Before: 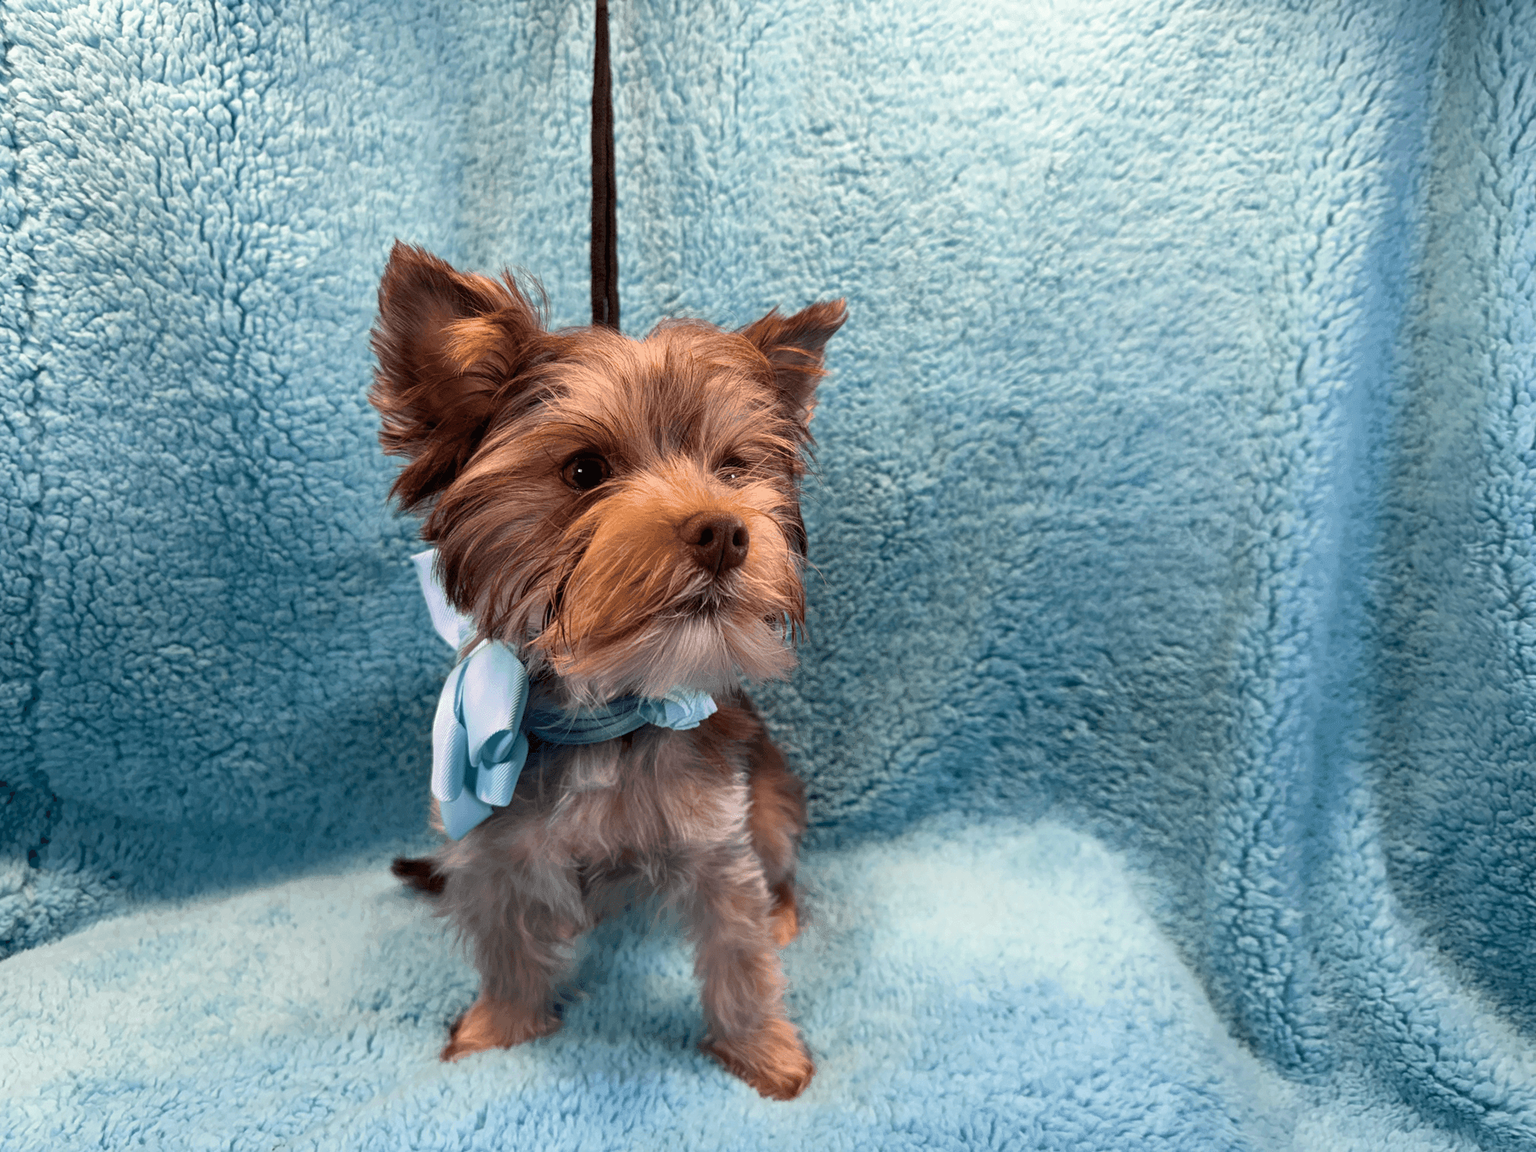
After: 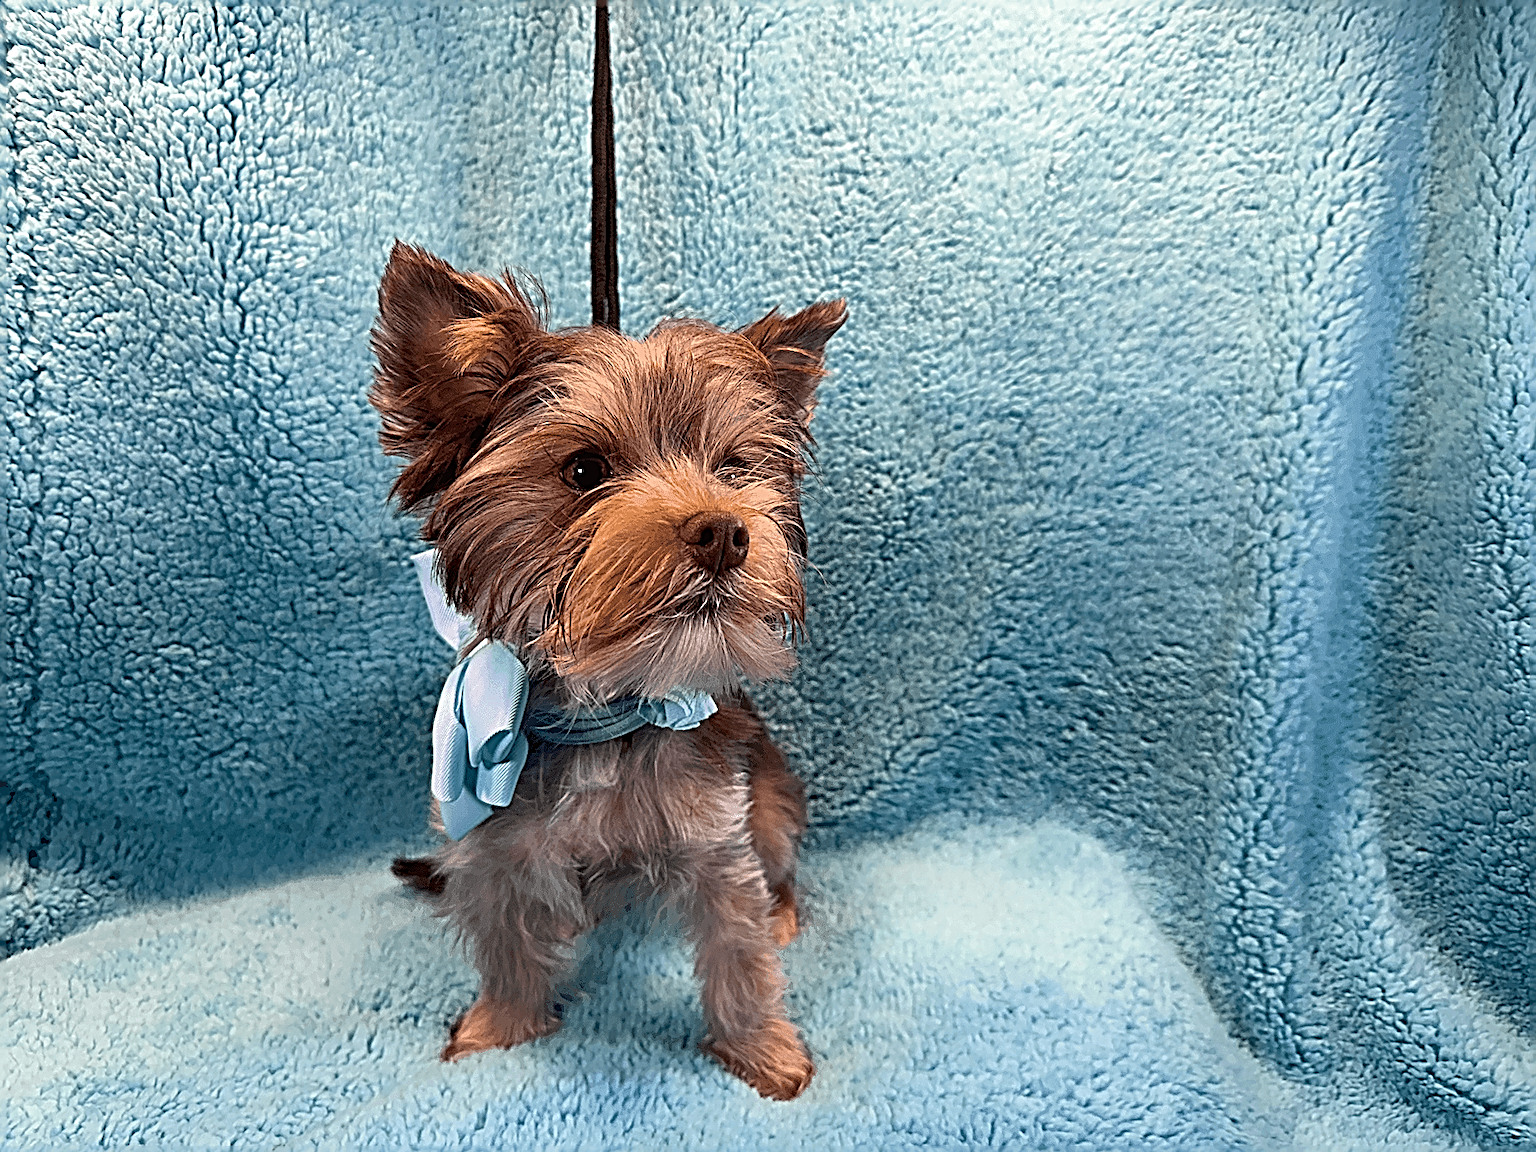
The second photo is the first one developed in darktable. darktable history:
sharpen: radius 3.146, amount 1.731
